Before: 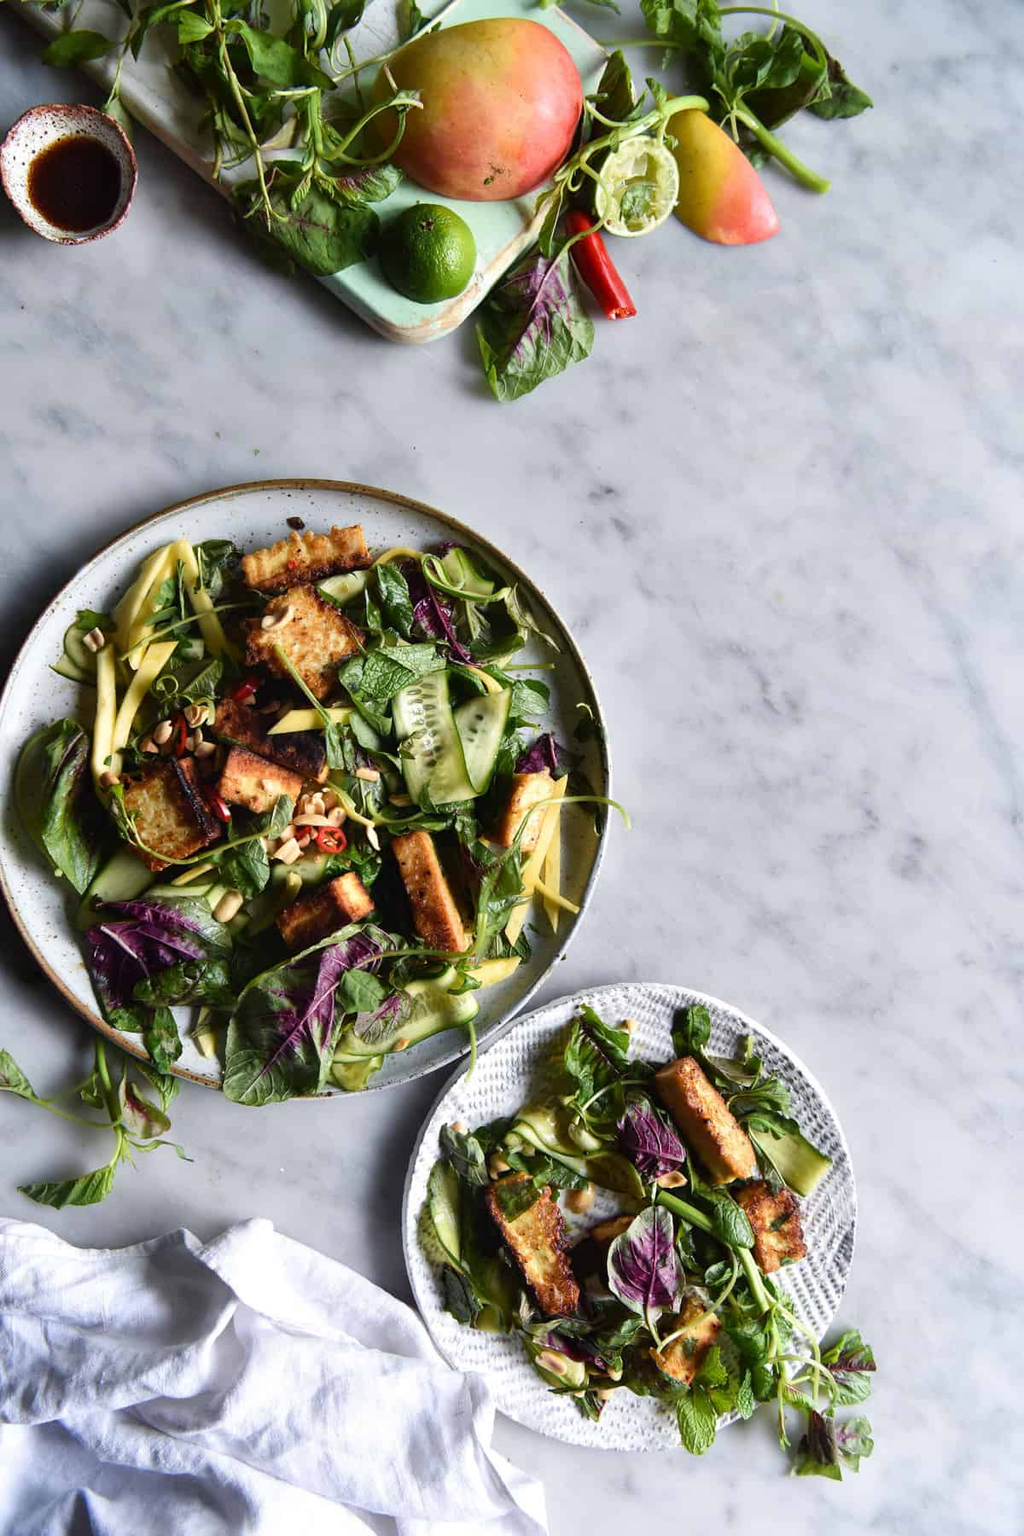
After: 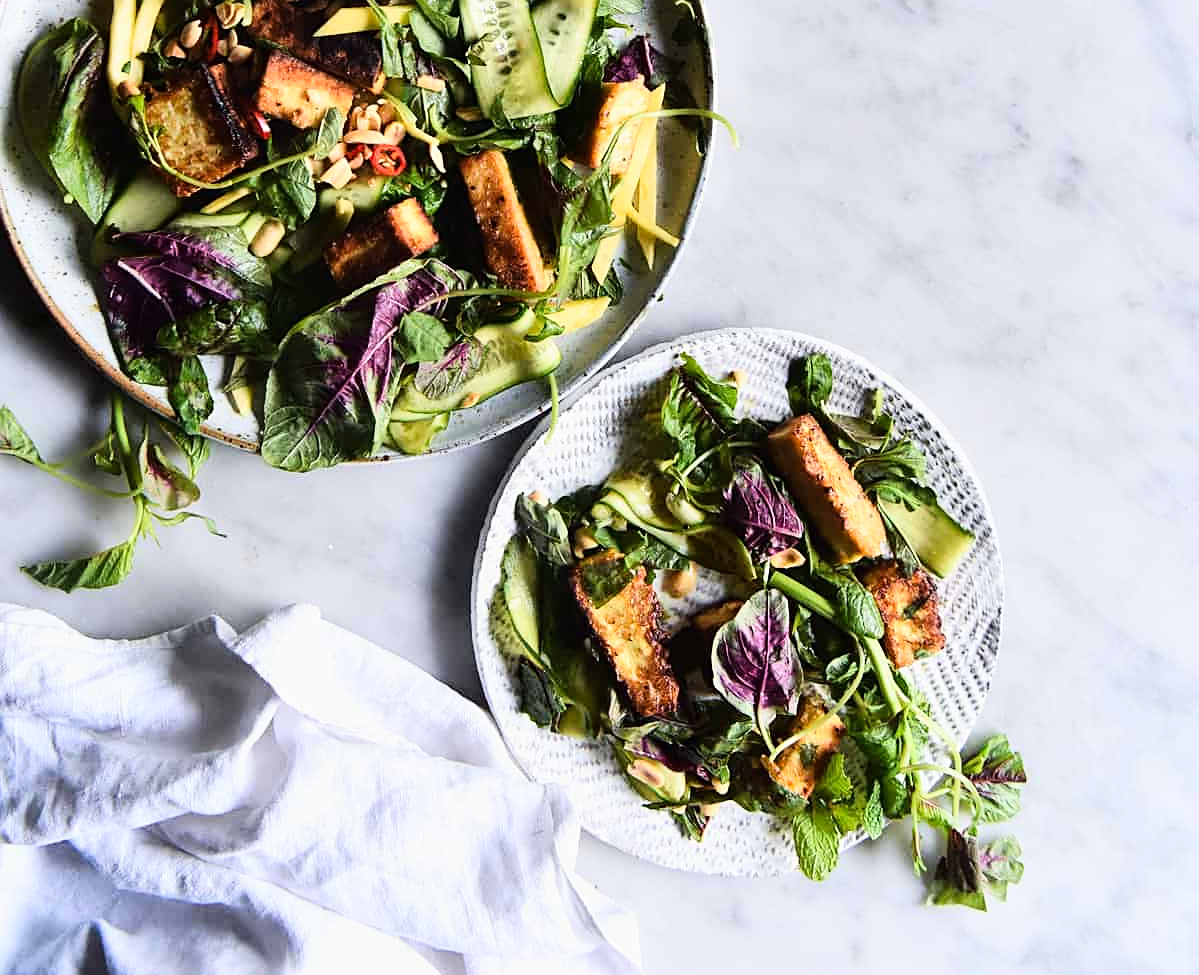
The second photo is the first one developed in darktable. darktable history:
crop and rotate: top 45.828%, right 0.045%
levels: mode automatic, levels [0.182, 0.542, 0.902]
sharpen: on, module defaults
tone curve: curves: ch0 [(0, 0.003) (0.044, 0.032) (0.12, 0.089) (0.19, 0.175) (0.271, 0.294) (0.457, 0.546) (0.588, 0.71) (0.701, 0.815) (0.86, 0.922) (1, 0.982)]; ch1 [(0, 0) (0.247, 0.215) (0.433, 0.382) (0.466, 0.426) (0.493, 0.481) (0.501, 0.5) (0.517, 0.524) (0.557, 0.582) (0.598, 0.651) (0.671, 0.735) (0.796, 0.85) (1, 1)]; ch2 [(0, 0) (0.249, 0.216) (0.357, 0.317) (0.448, 0.432) (0.478, 0.492) (0.498, 0.499) (0.517, 0.53) (0.537, 0.57) (0.569, 0.623) (0.61, 0.663) (0.706, 0.75) (0.808, 0.809) (0.991, 0.968)], color space Lab, linked channels, preserve colors none
